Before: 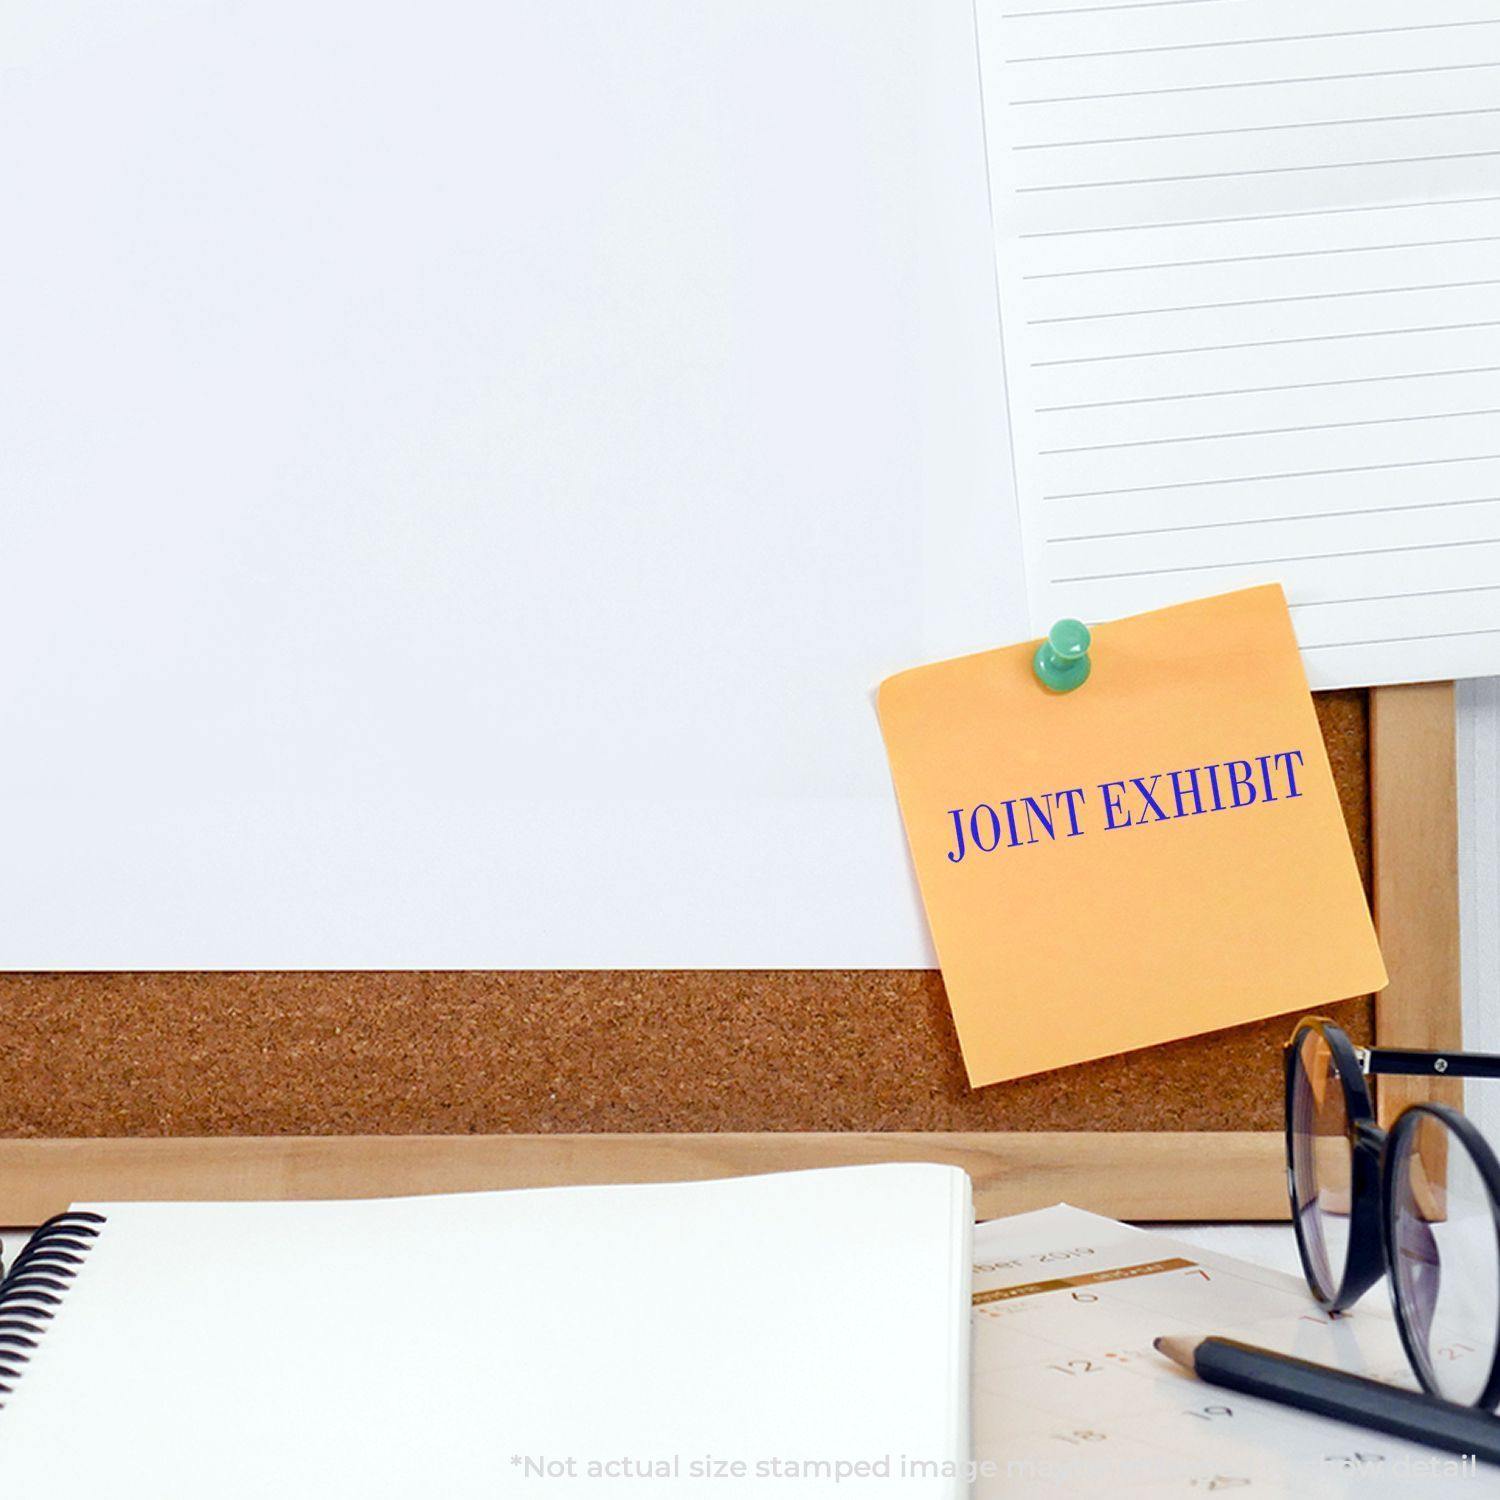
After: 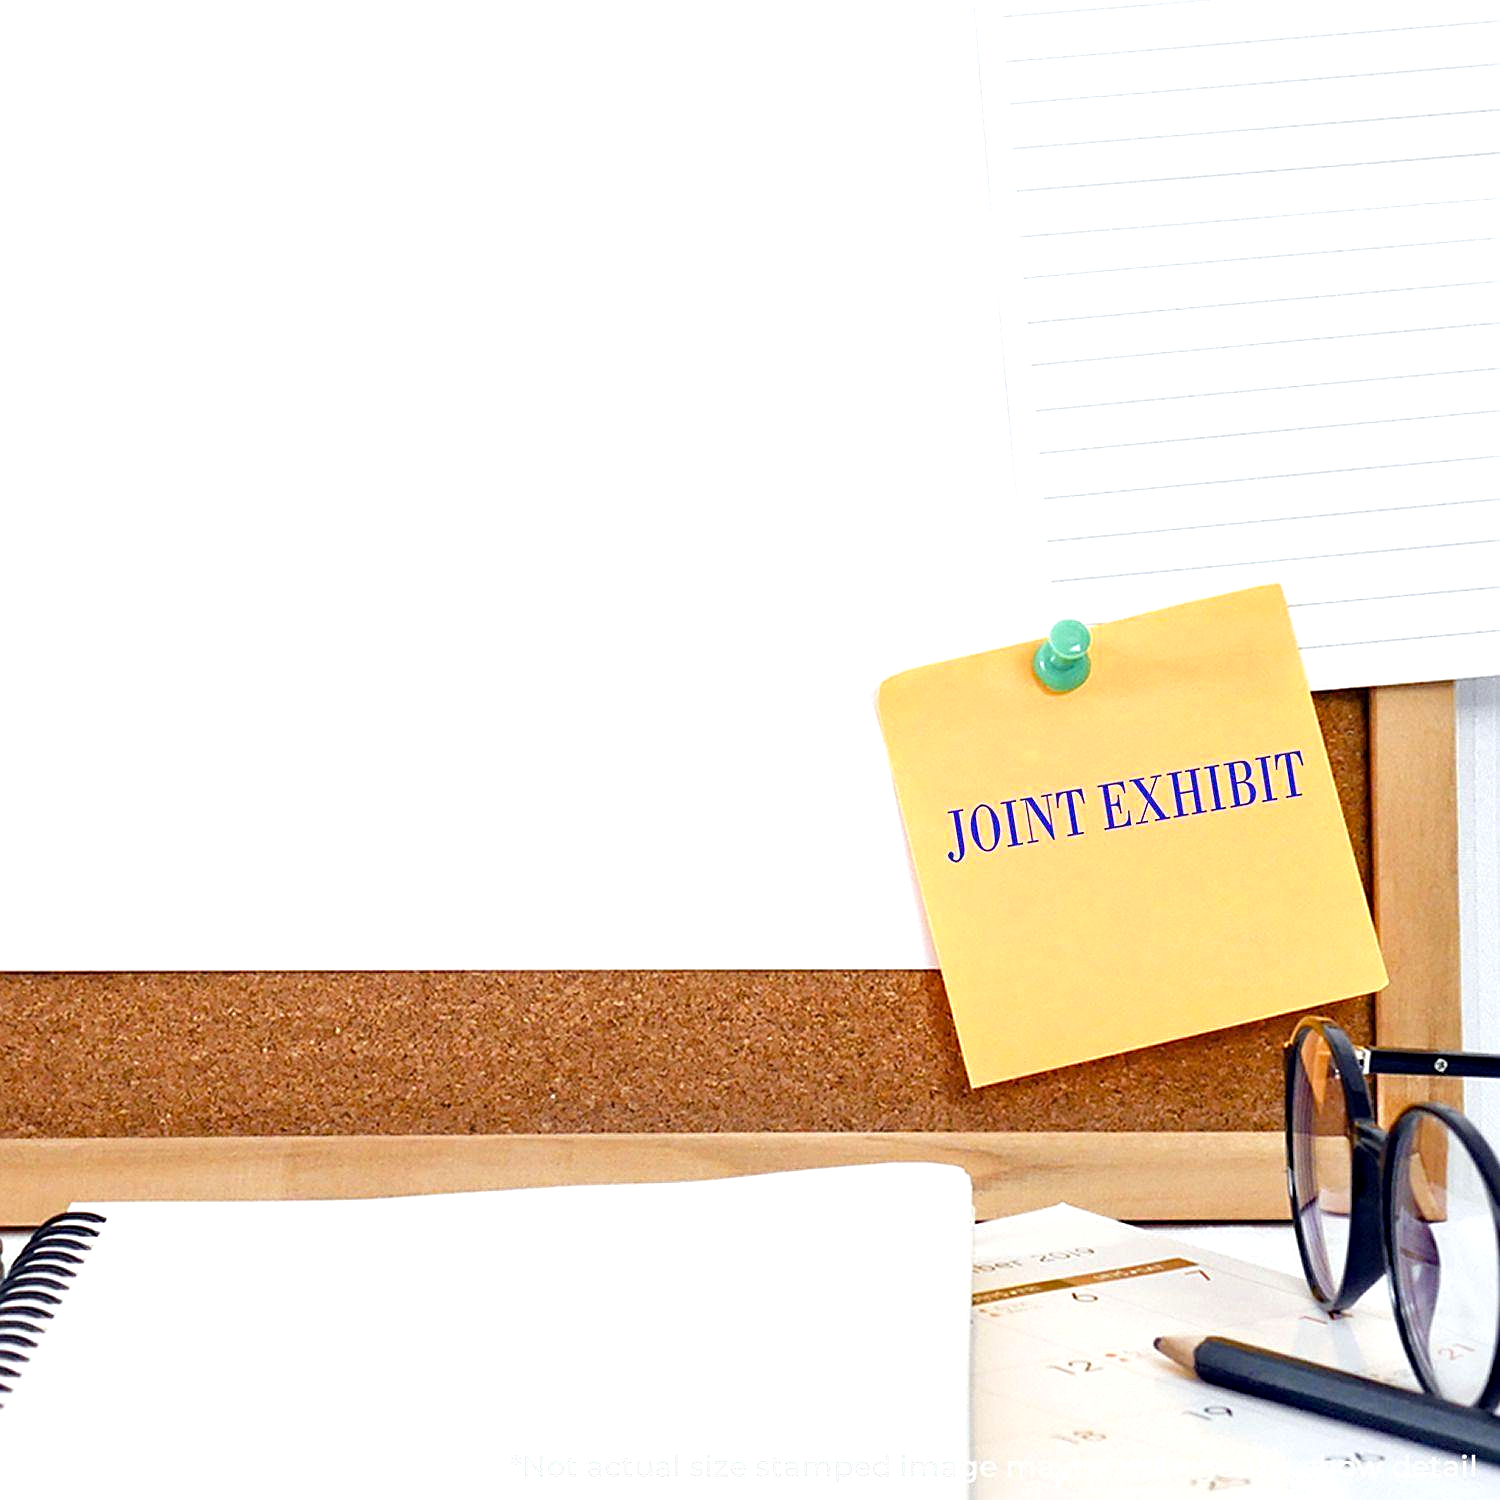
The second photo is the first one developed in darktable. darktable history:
haze removal: compatibility mode true, adaptive false
exposure: black level correction 0, exposure 0.5 EV, compensate exposure bias true, compensate highlight preservation false
sharpen: on, module defaults
